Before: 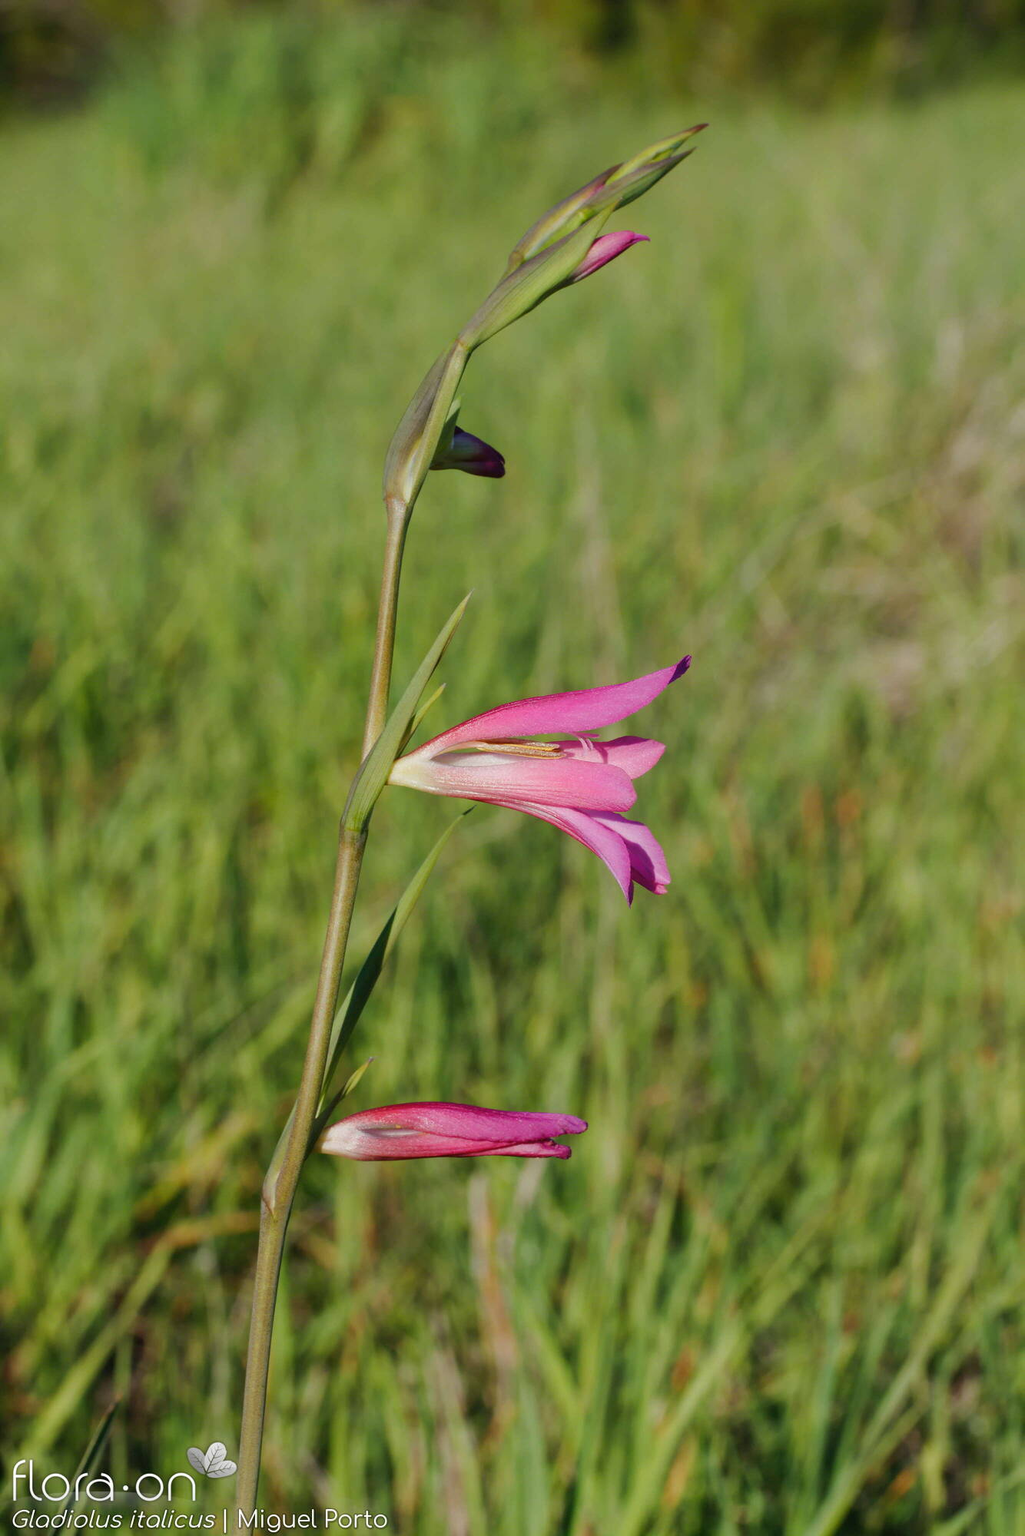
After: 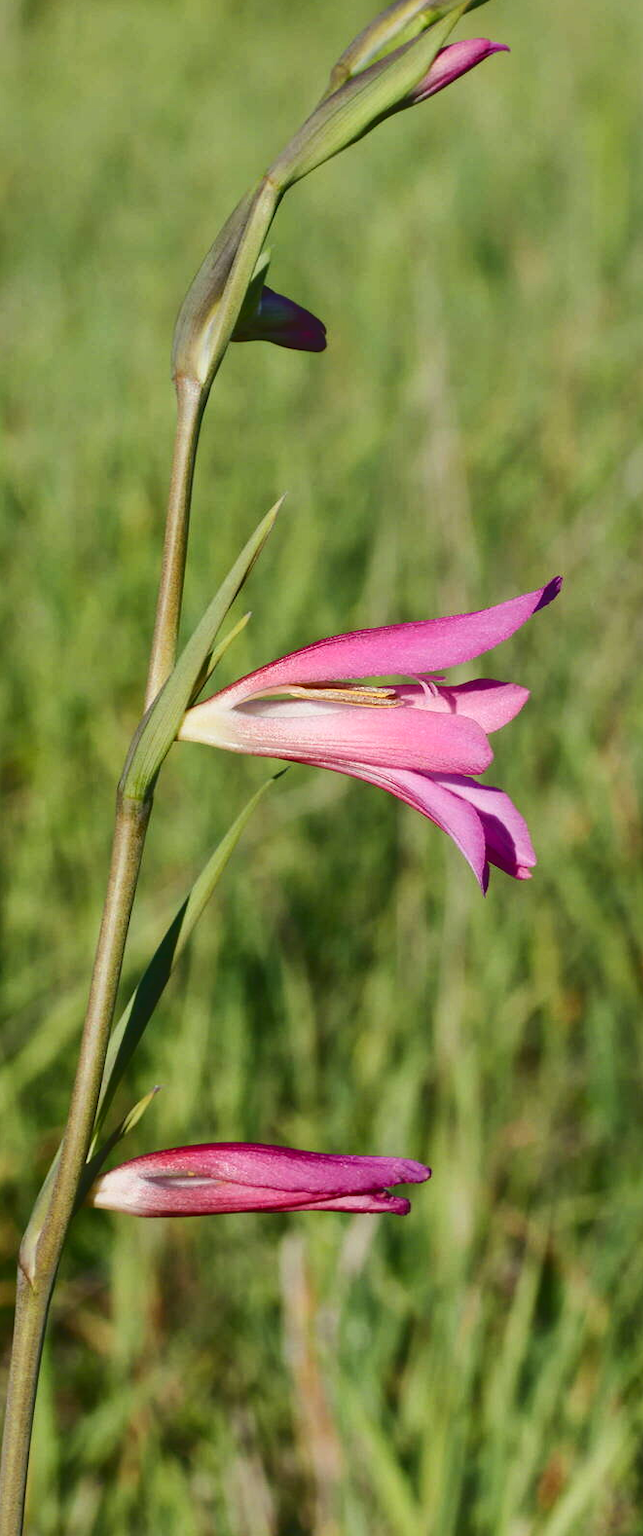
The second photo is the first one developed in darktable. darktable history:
tone curve: curves: ch0 [(0, 0) (0.003, 0.103) (0.011, 0.103) (0.025, 0.105) (0.044, 0.108) (0.069, 0.108) (0.1, 0.111) (0.136, 0.121) (0.177, 0.145) (0.224, 0.174) (0.277, 0.223) (0.335, 0.289) (0.399, 0.374) (0.468, 0.47) (0.543, 0.579) (0.623, 0.687) (0.709, 0.787) (0.801, 0.879) (0.898, 0.942) (1, 1)], color space Lab, independent channels, preserve colors none
crop and rotate: angle 0.013°, left 24.197%, top 13.06%, right 26.173%, bottom 7.992%
